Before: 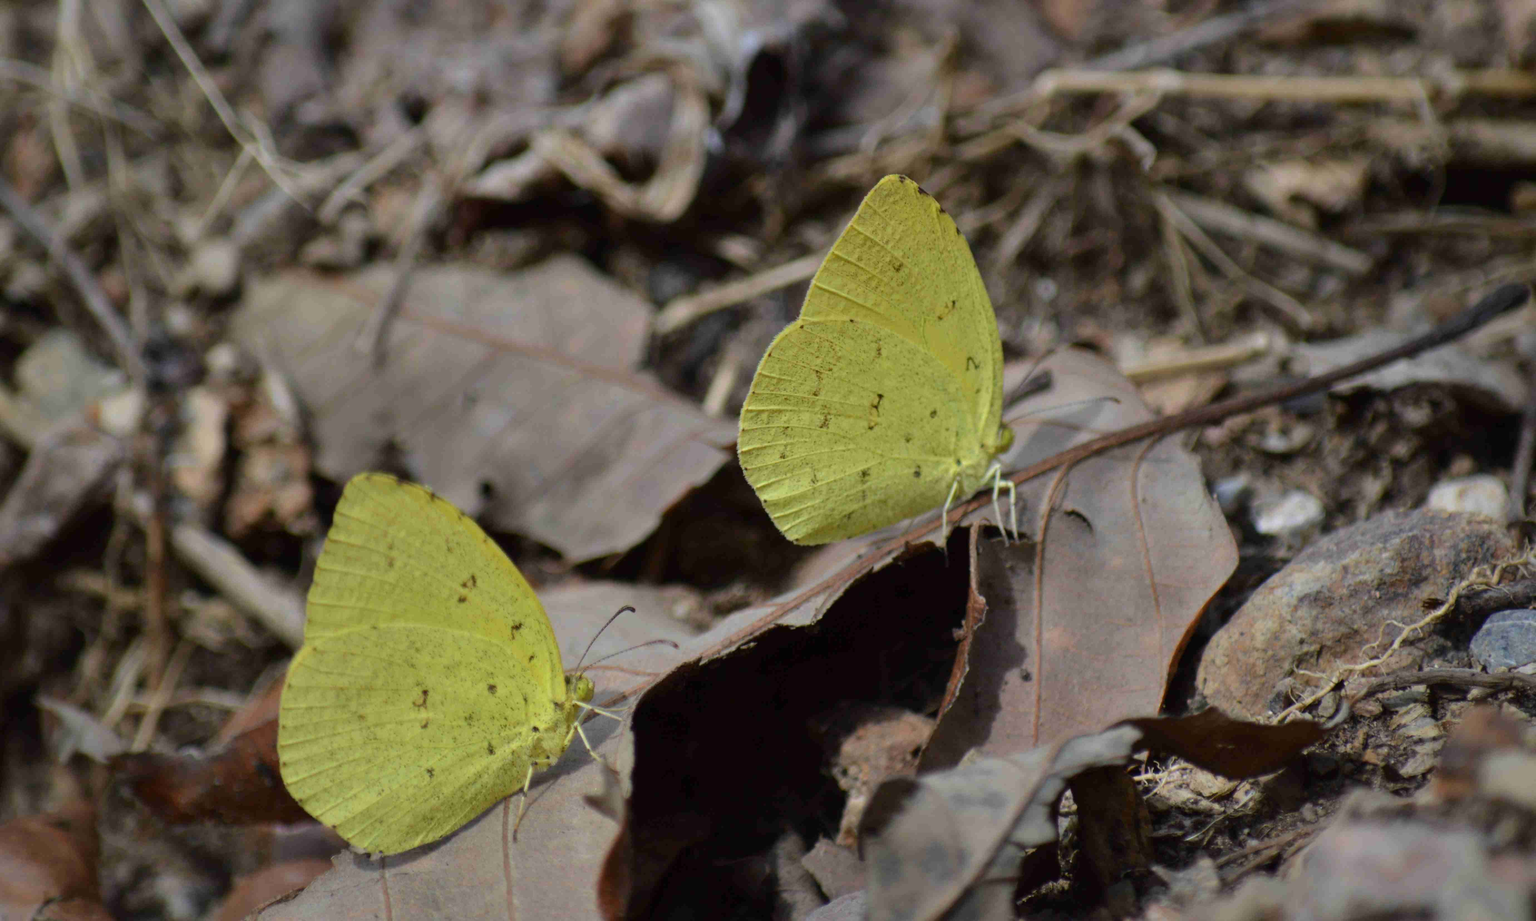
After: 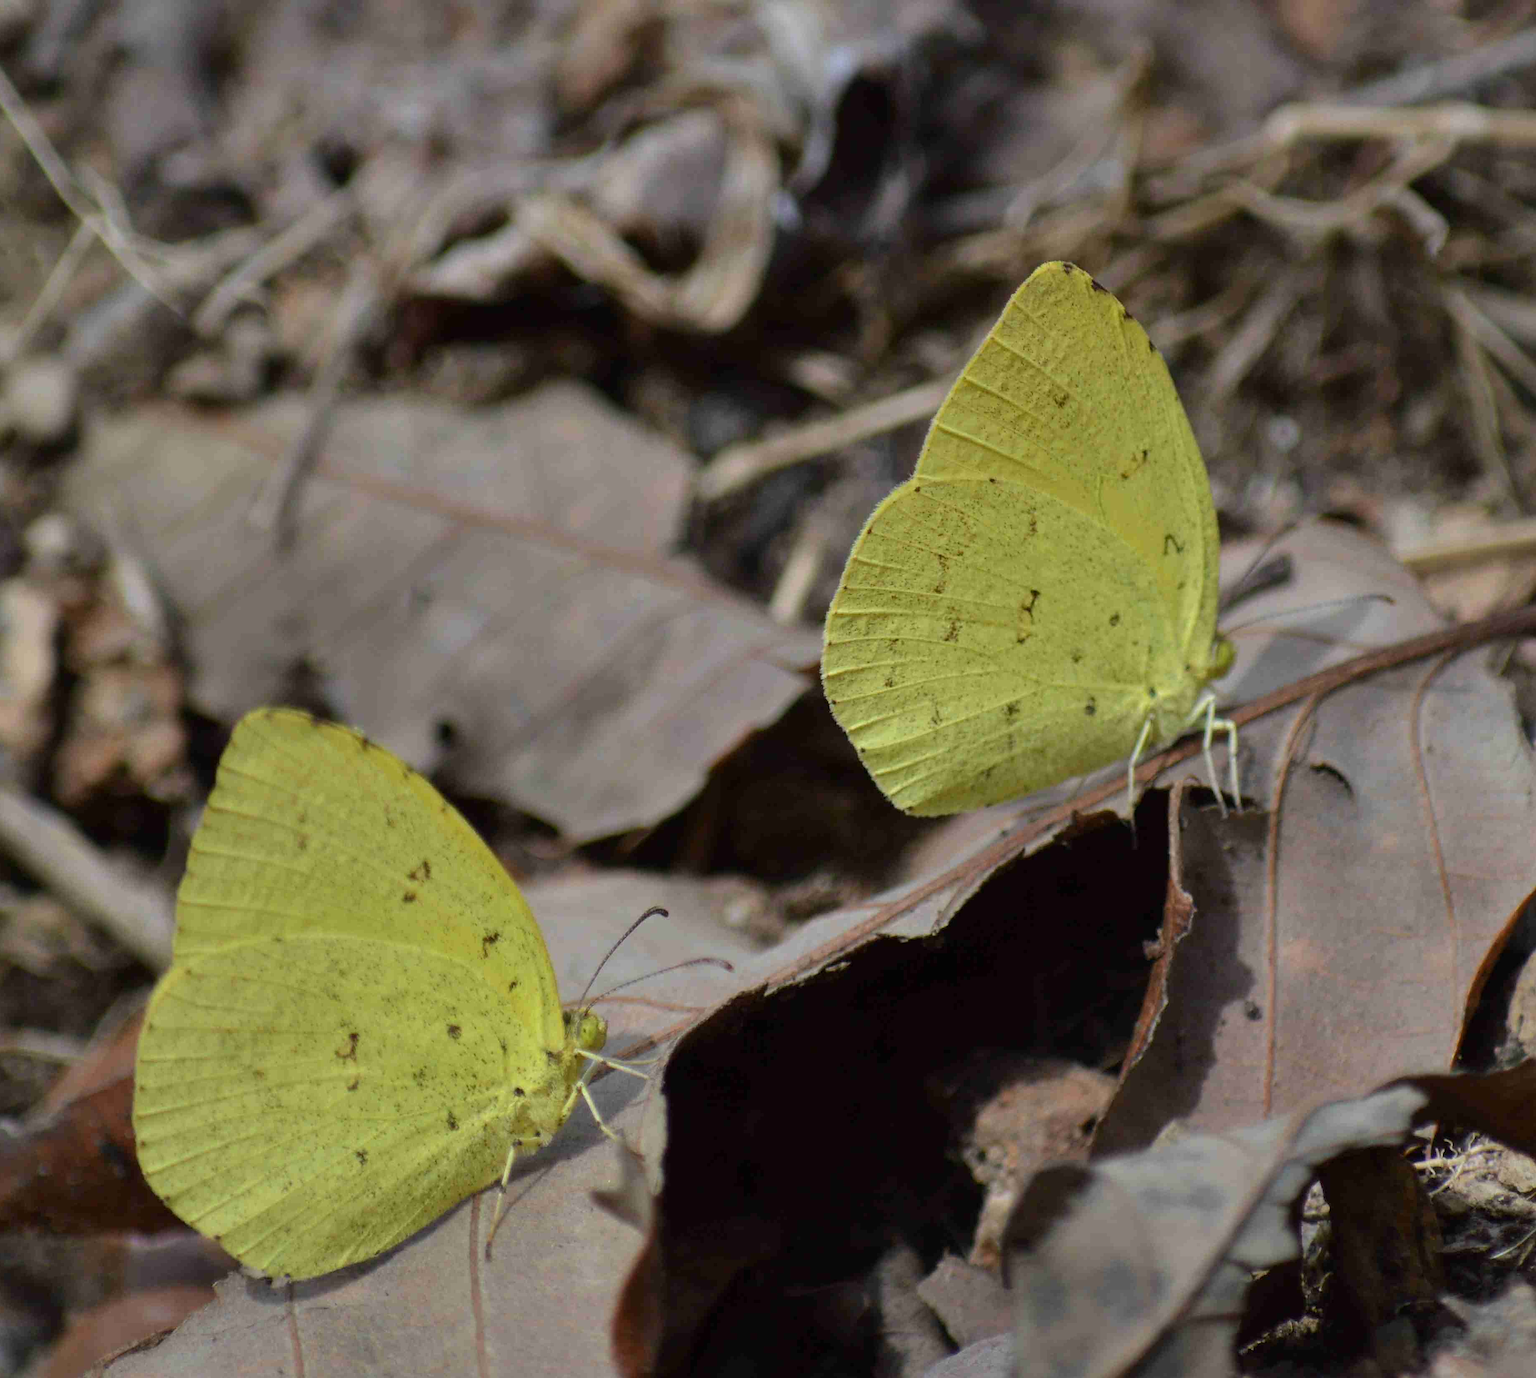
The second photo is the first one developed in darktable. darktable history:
crop and rotate: left 12.306%, right 20.881%
exposure: compensate exposure bias true, compensate highlight preservation false
sharpen: on, module defaults
